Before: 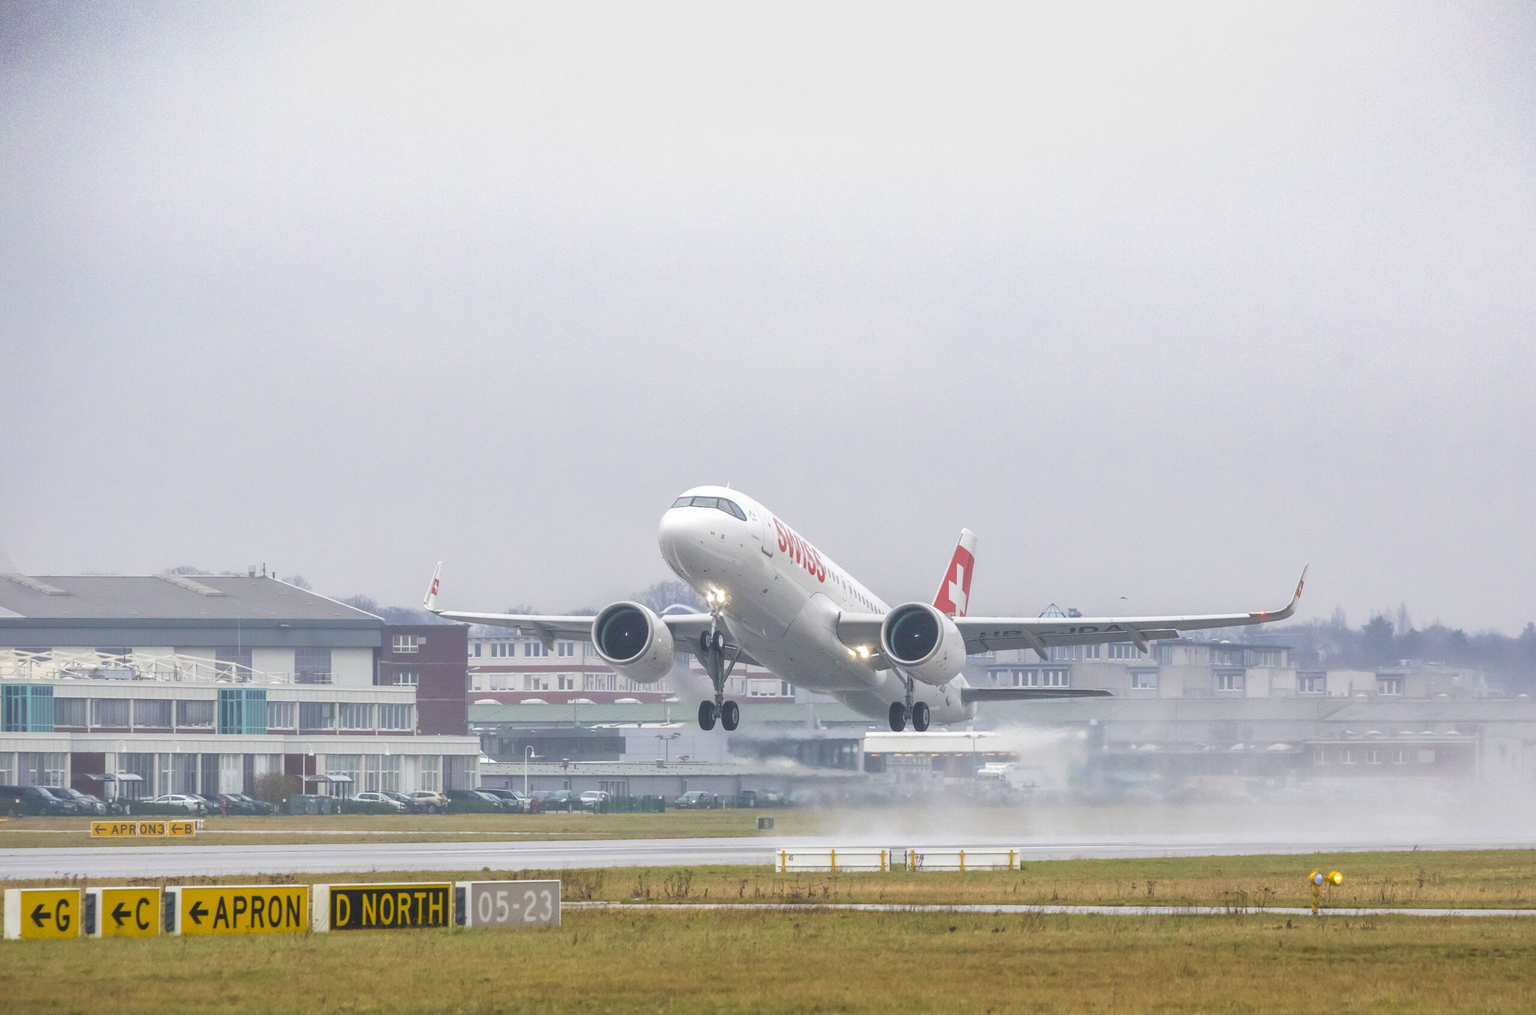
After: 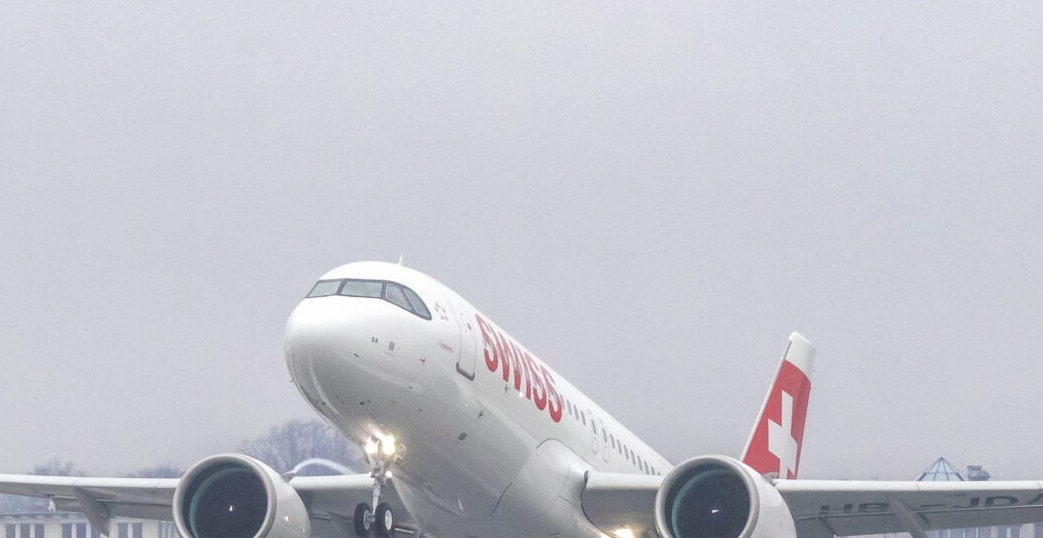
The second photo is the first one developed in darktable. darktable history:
crop: left 31.781%, top 32.426%, right 27.46%, bottom 35.704%
